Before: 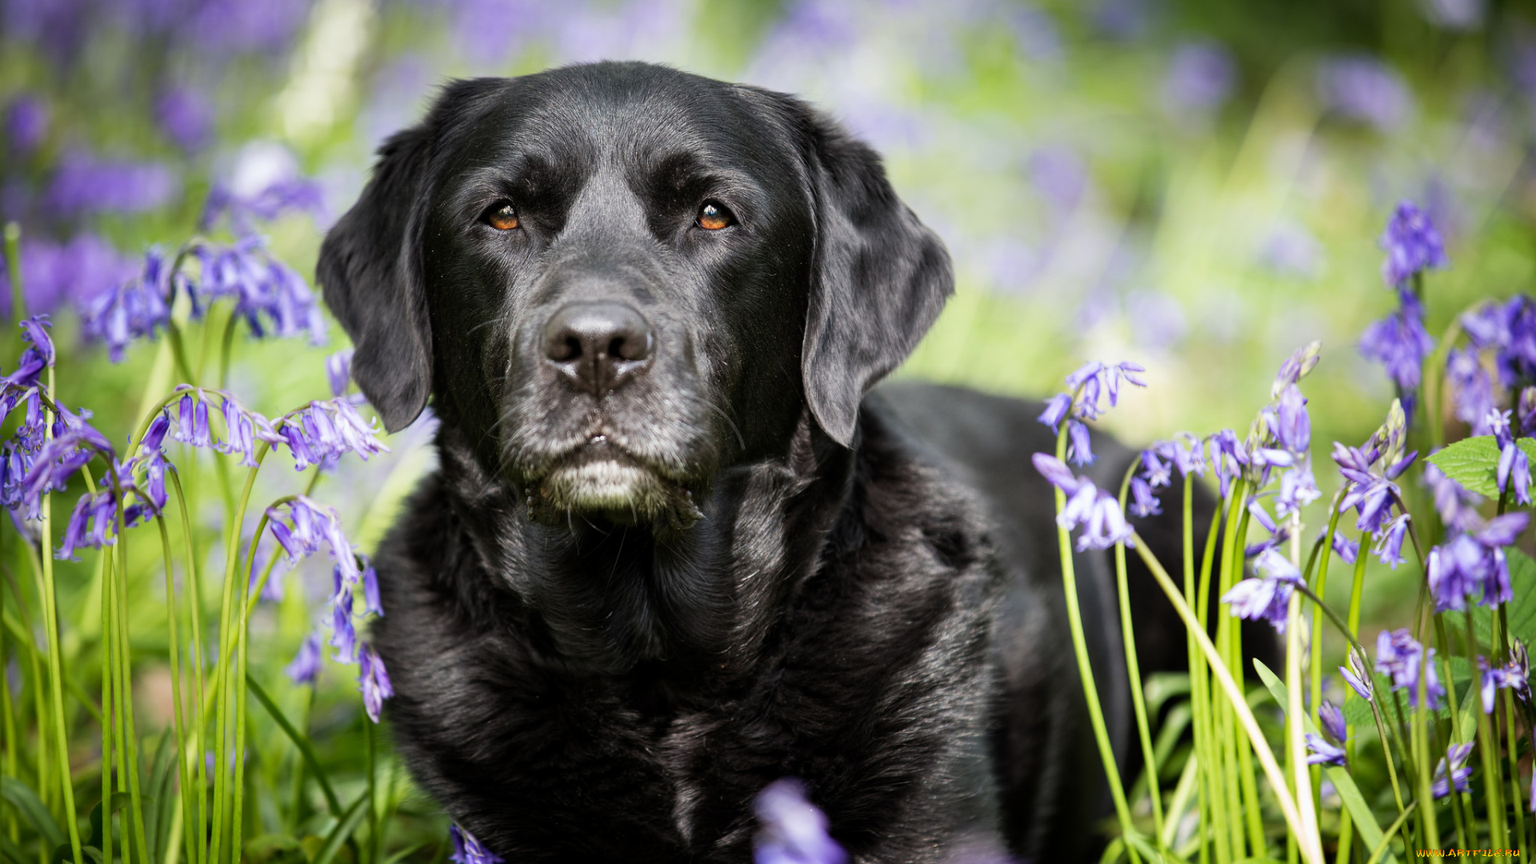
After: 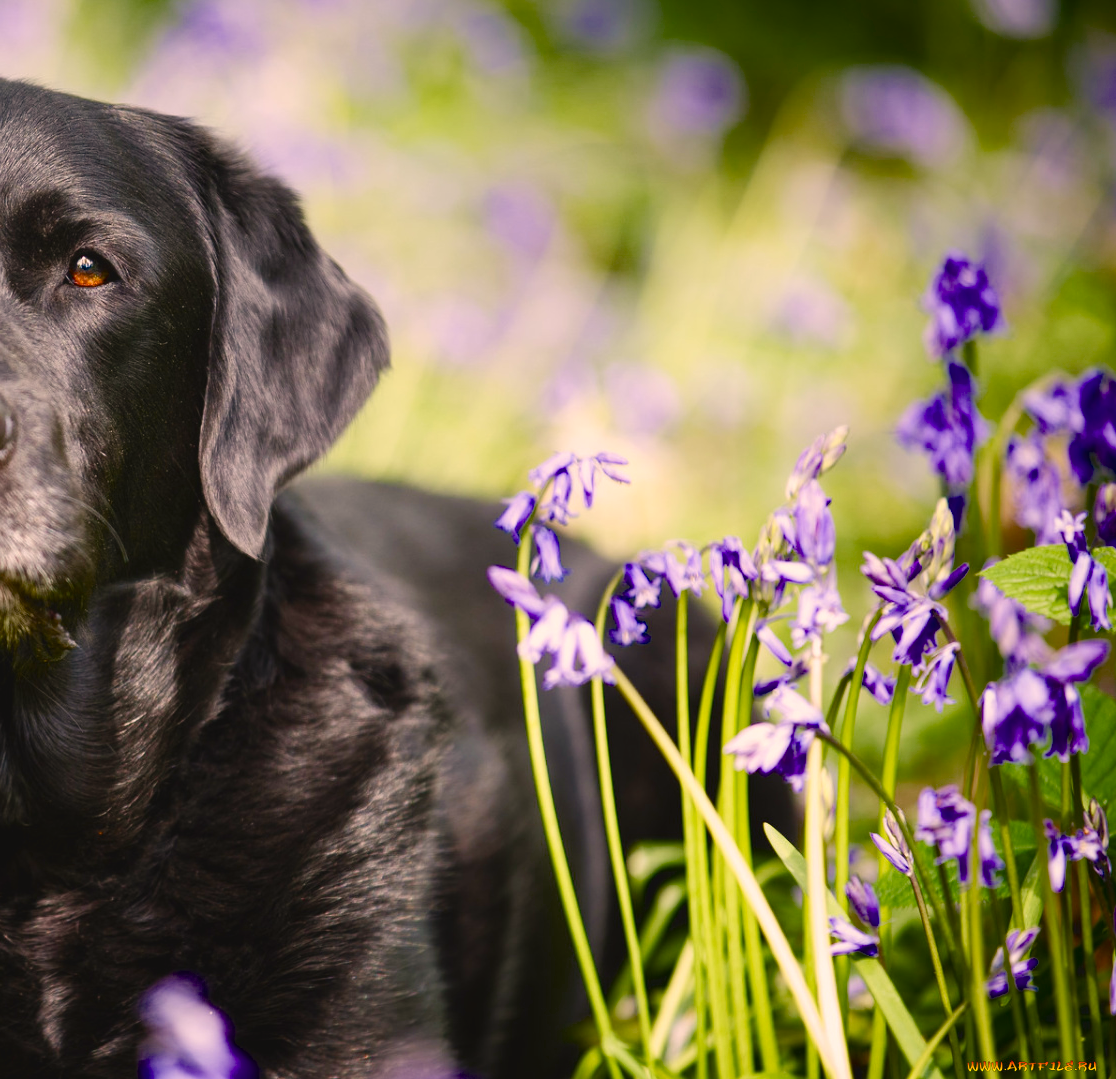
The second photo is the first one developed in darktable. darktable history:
color correction: highlights a* 11.74, highlights b* 11.82
contrast equalizer: octaves 7, y [[0.5, 0.504, 0.515, 0.527, 0.535, 0.534], [0.5 ×6], [0.491, 0.387, 0.179, 0.068, 0.068, 0.068], [0 ×5, 0.023], [0 ×6]], mix -0.283
color balance rgb: global offset › luminance 0.497%, perceptual saturation grading › global saturation 43.987%, perceptual saturation grading › highlights -50.373%, perceptual saturation grading › shadows 30.972%, global vibrance 1.431%, saturation formula JzAzBz (2021)
crop: left 41.853%
